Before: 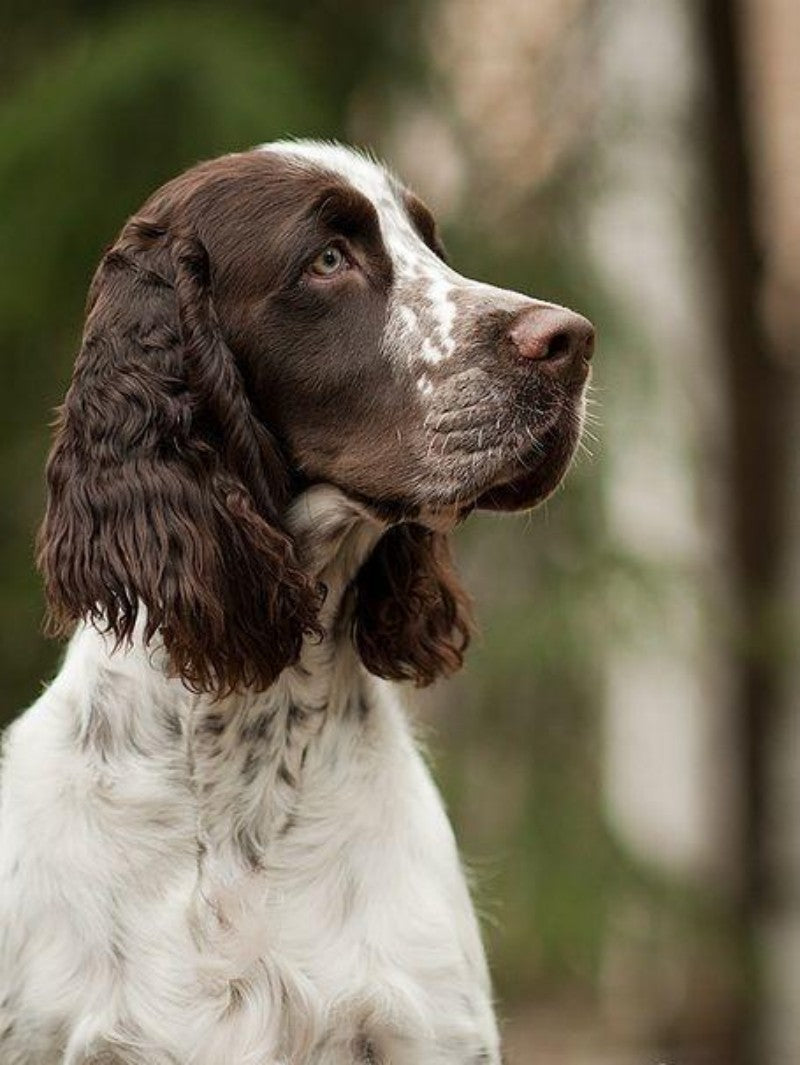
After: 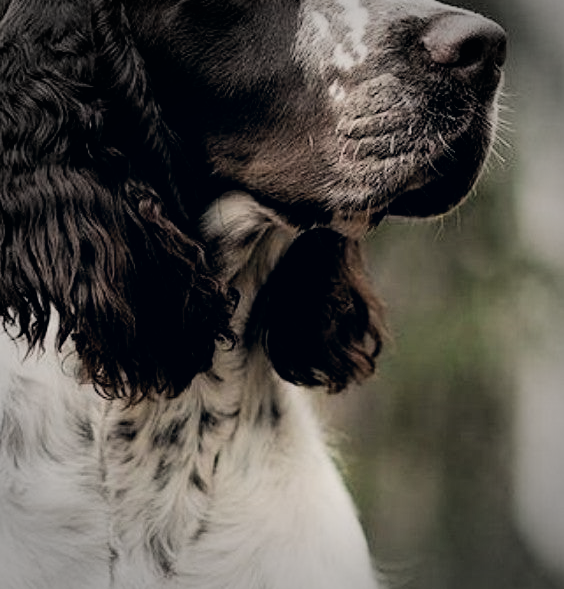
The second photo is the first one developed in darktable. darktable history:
vignetting: fall-off start 67.15%, brightness -0.442, saturation -0.691, width/height ratio 1.011, unbound false
color correction: highlights a* 2.75, highlights b* 5, shadows a* -2.04, shadows b* -4.84, saturation 0.8
filmic rgb: black relative exposure -5 EV, hardness 2.88, contrast 1.3, highlights saturation mix -30%
crop: left 11.123%, top 27.61%, right 18.3%, bottom 17.034%
